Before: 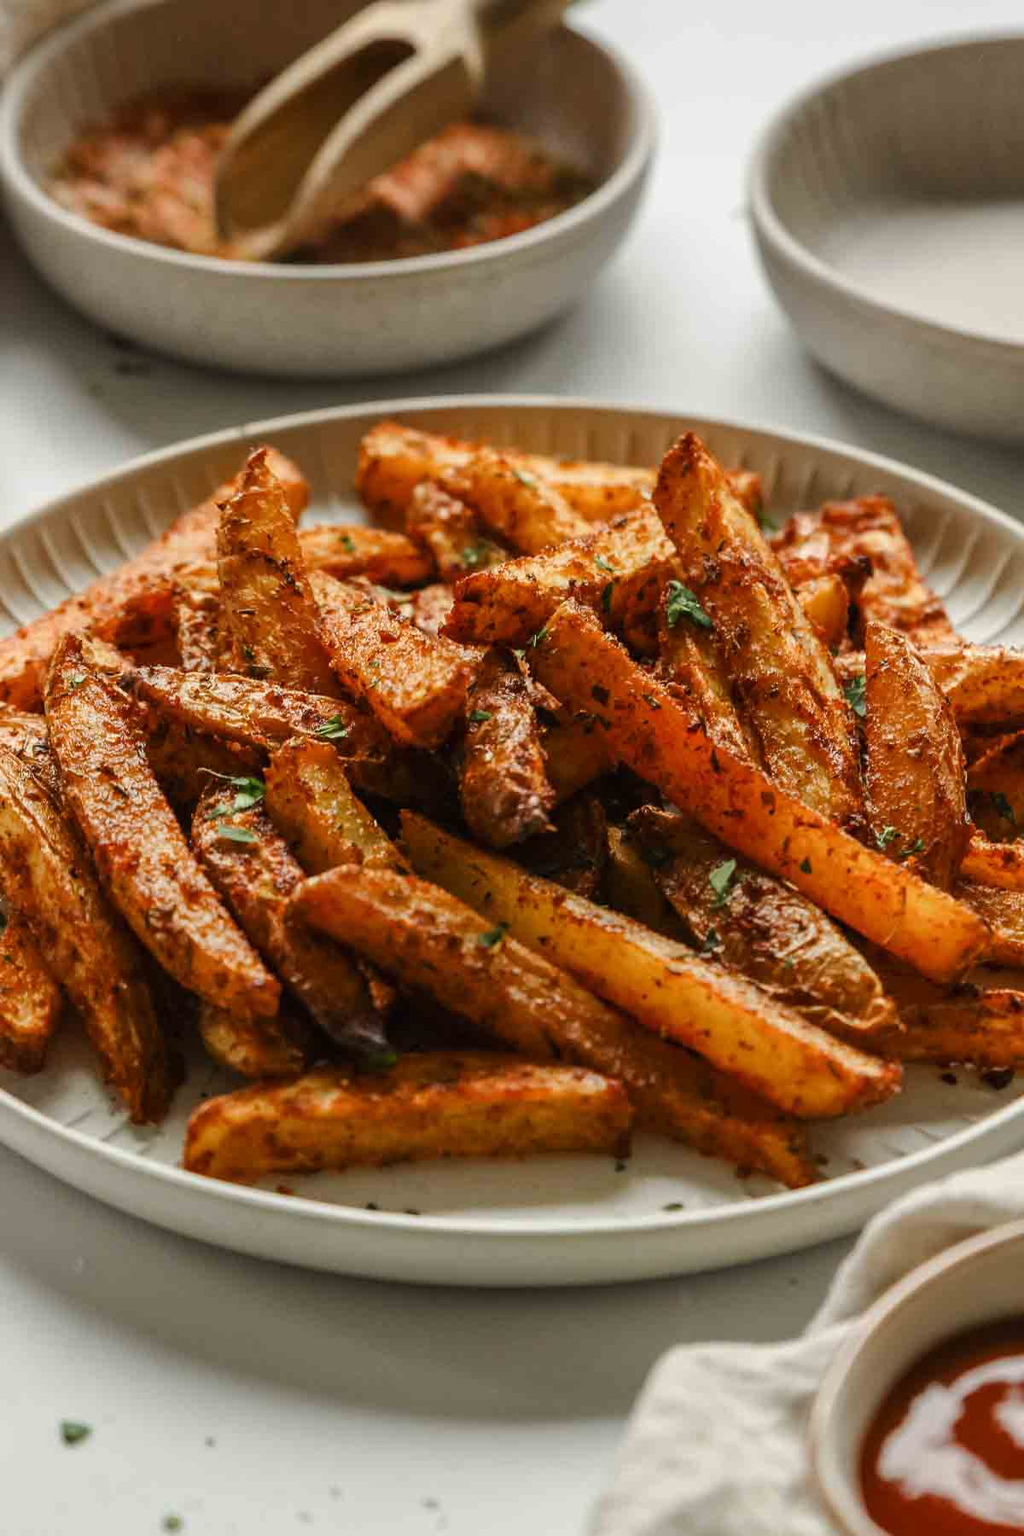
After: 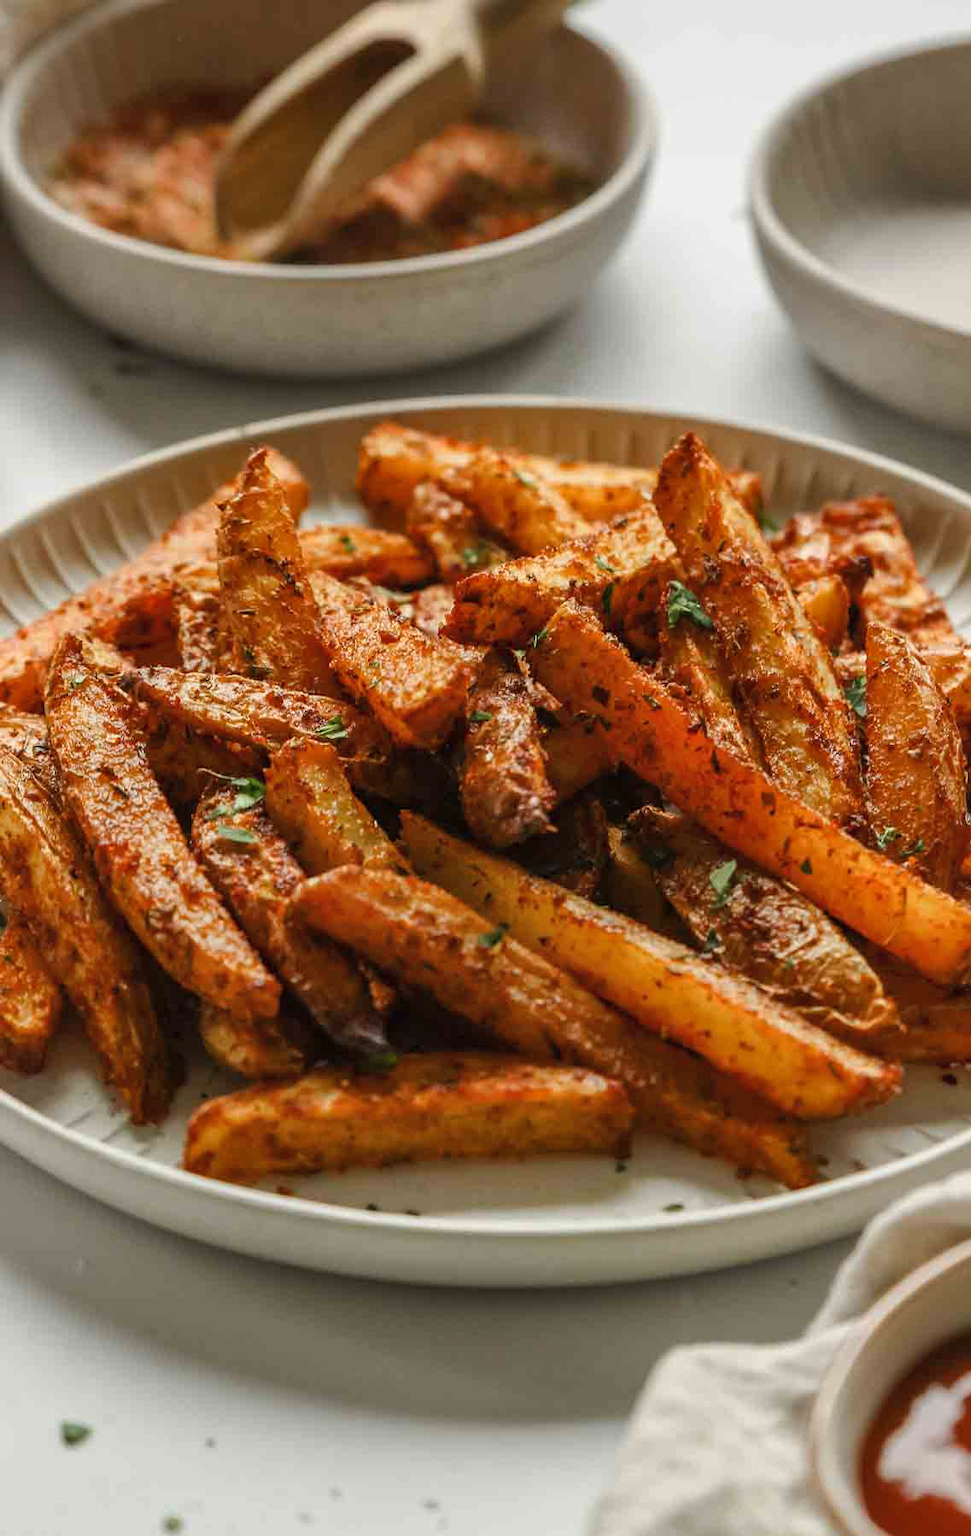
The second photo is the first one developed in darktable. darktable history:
crop and rotate: right 5.167%
shadows and highlights: shadows 43.06, highlights 6.94
